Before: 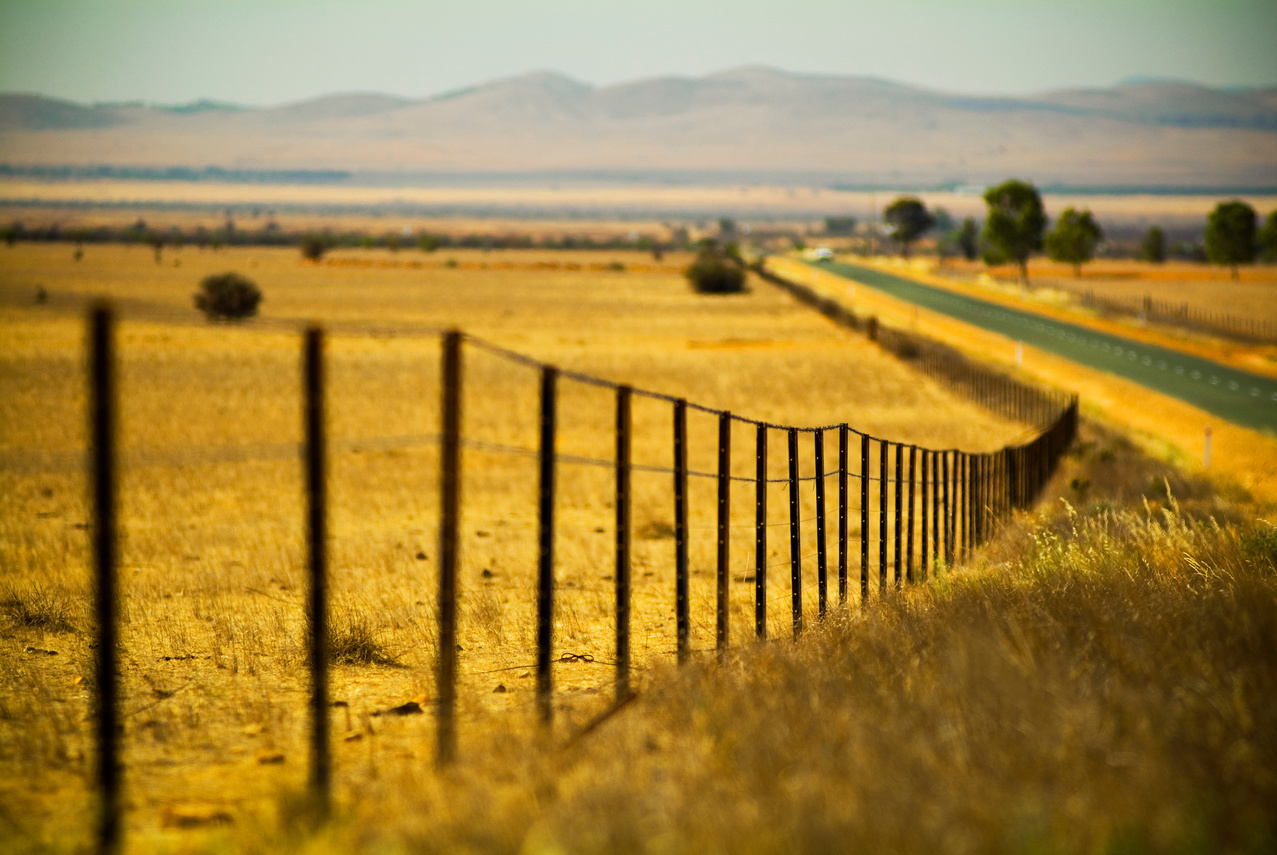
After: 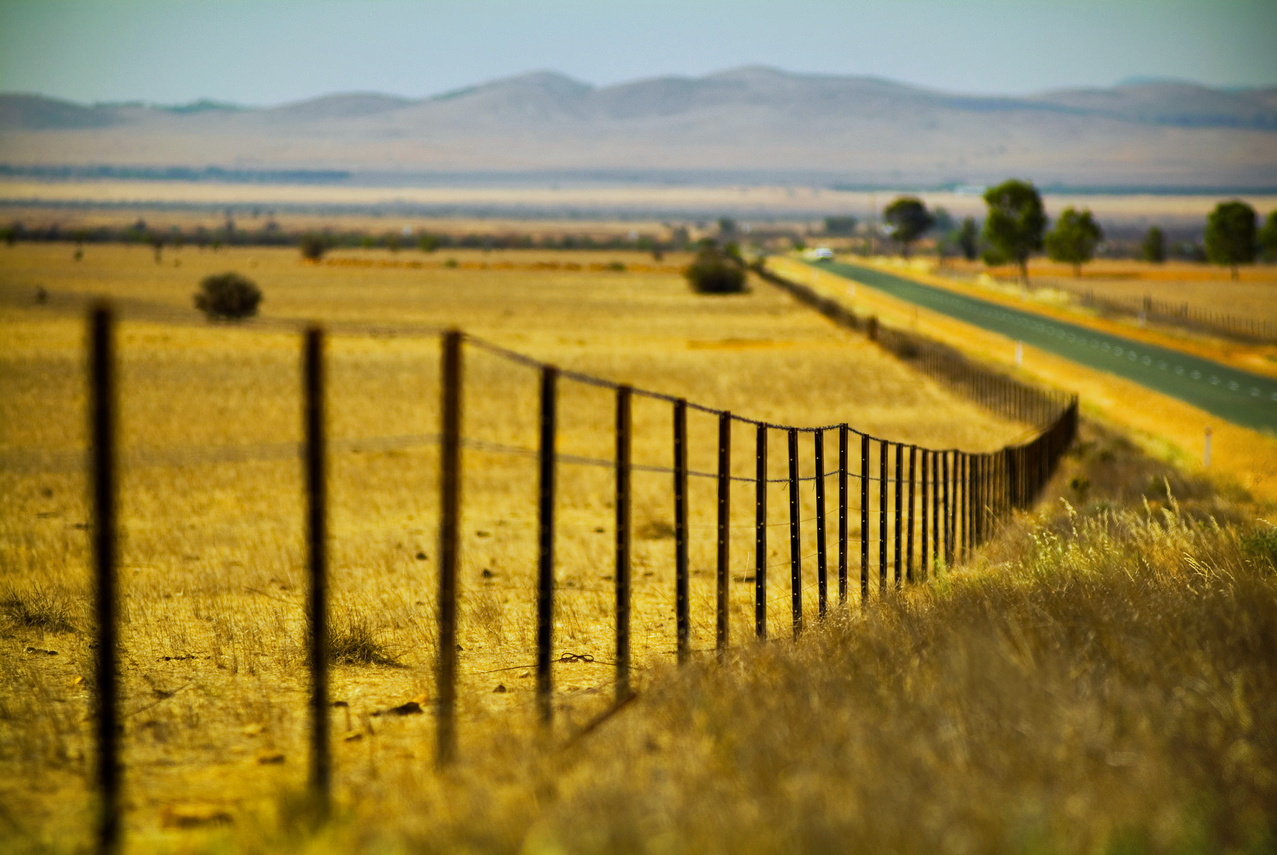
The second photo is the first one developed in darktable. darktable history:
shadows and highlights: shadows 60, soften with gaussian
white balance: red 0.931, blue 1.11
